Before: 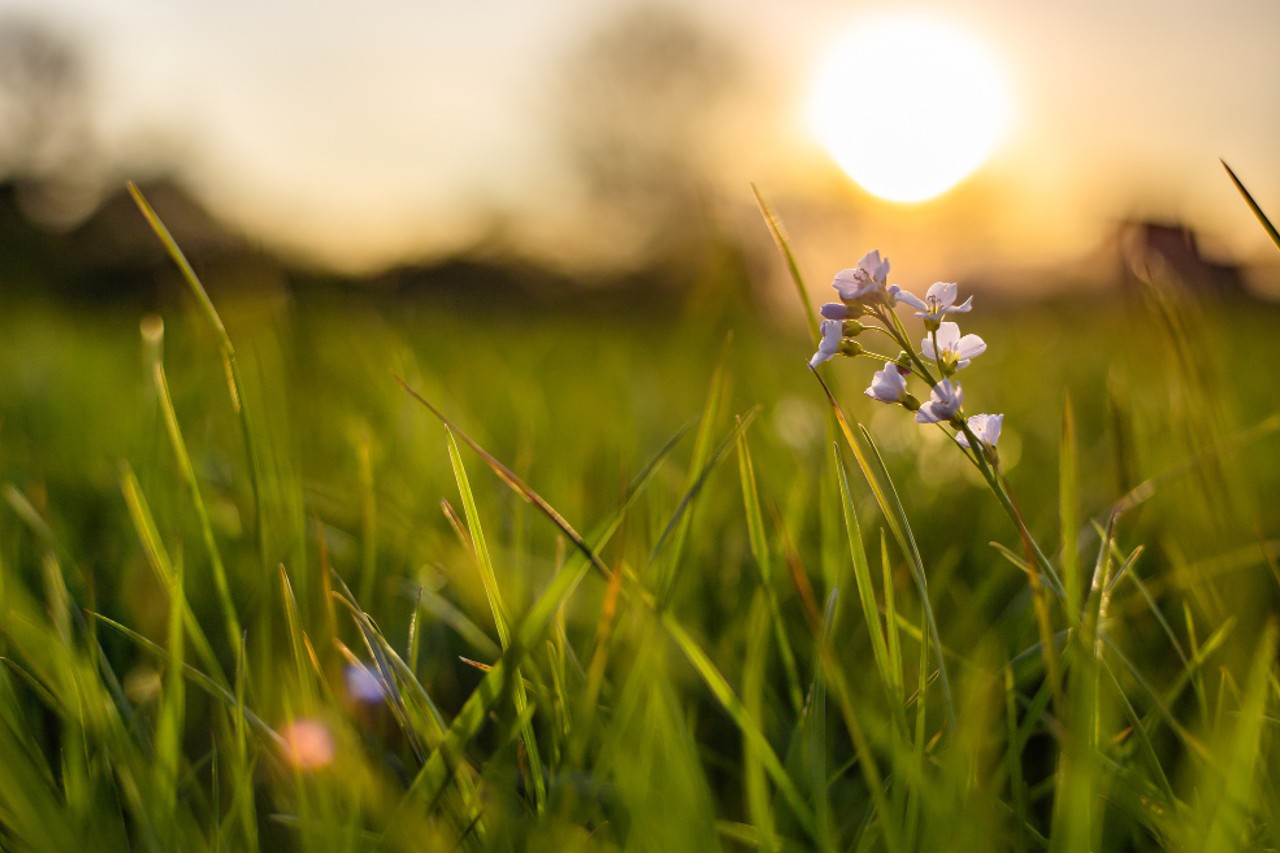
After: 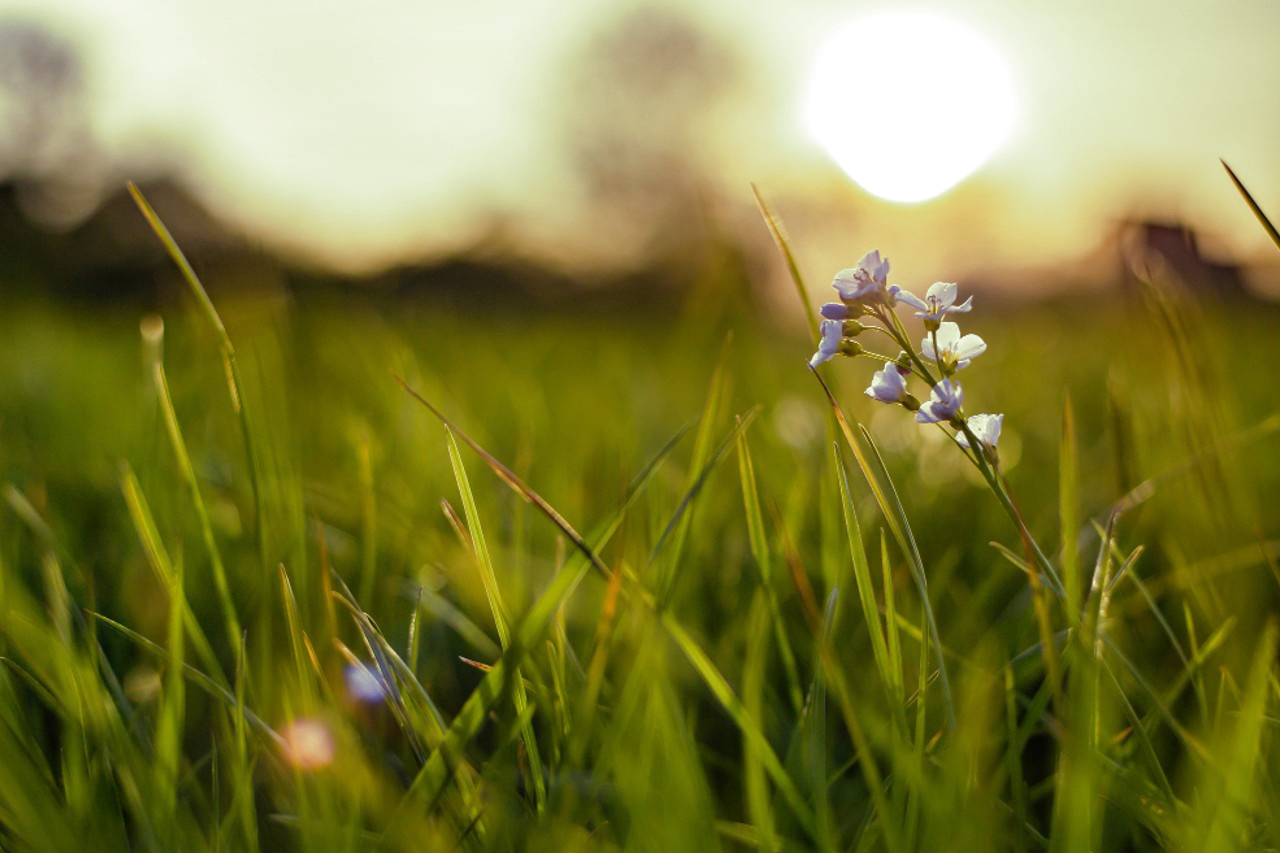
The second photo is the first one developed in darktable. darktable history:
white balance: red 0.967, blue 1.119, emerald 0.756
split-toning: shadows › hue 290.82°, shadows › saturation 0.34, highlights › saturation 0.38, balance 0, compress 50%
